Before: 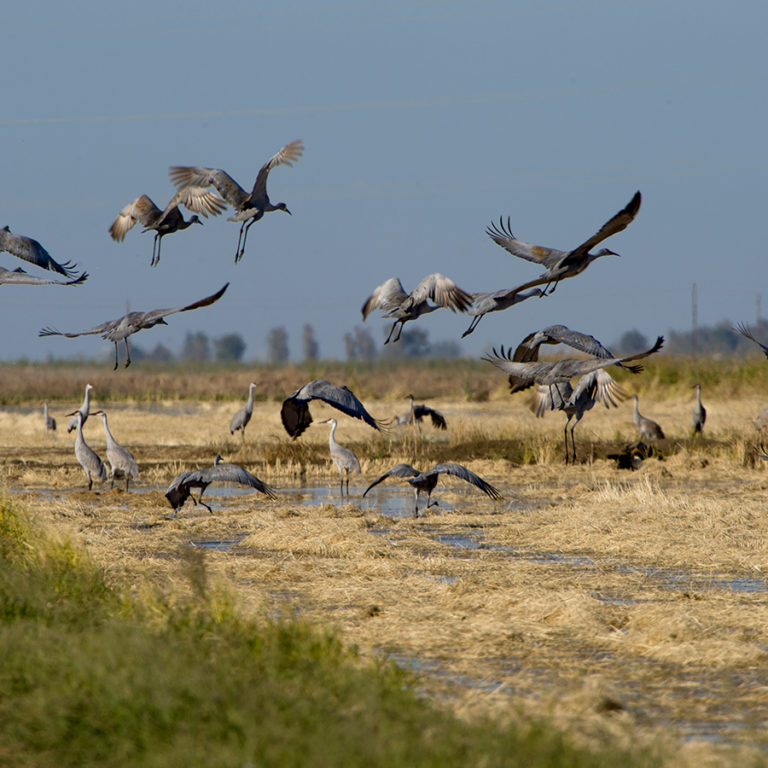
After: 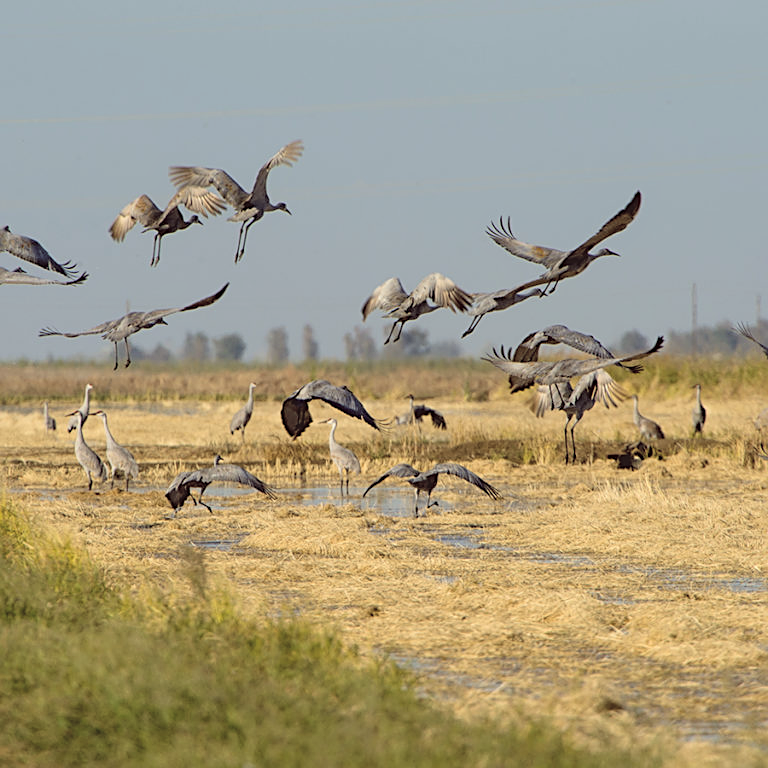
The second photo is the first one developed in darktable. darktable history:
sharpen: on, module defaults
local contrast: highlights 100%, shadows 100%, detail 120%, midtone range 0.2
color balance: lift [1.005, 1.002, 0.998, 0.998], gamma [1, 1.021, 1.02, 0.979], gain [0.923, 1.066, 1.056, 0.934]
global tonemap: drago (0.7, 100)
